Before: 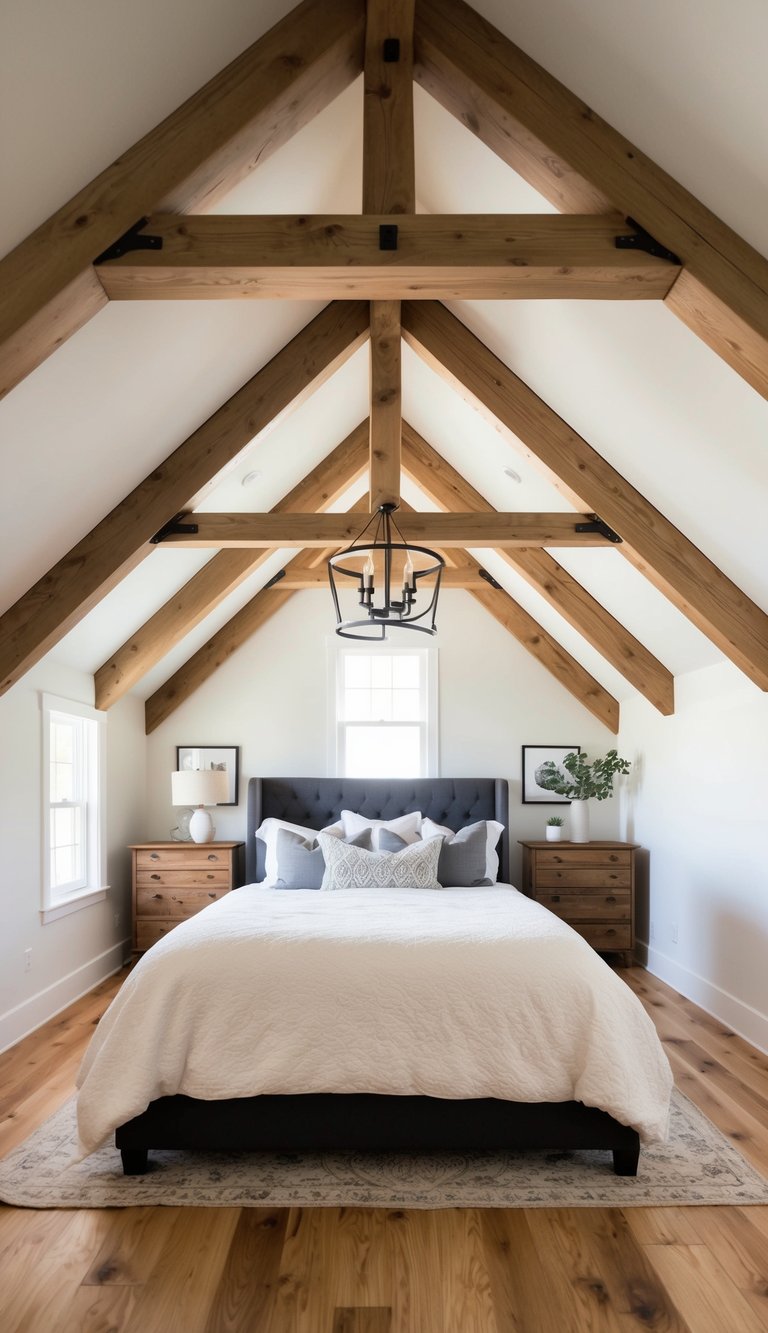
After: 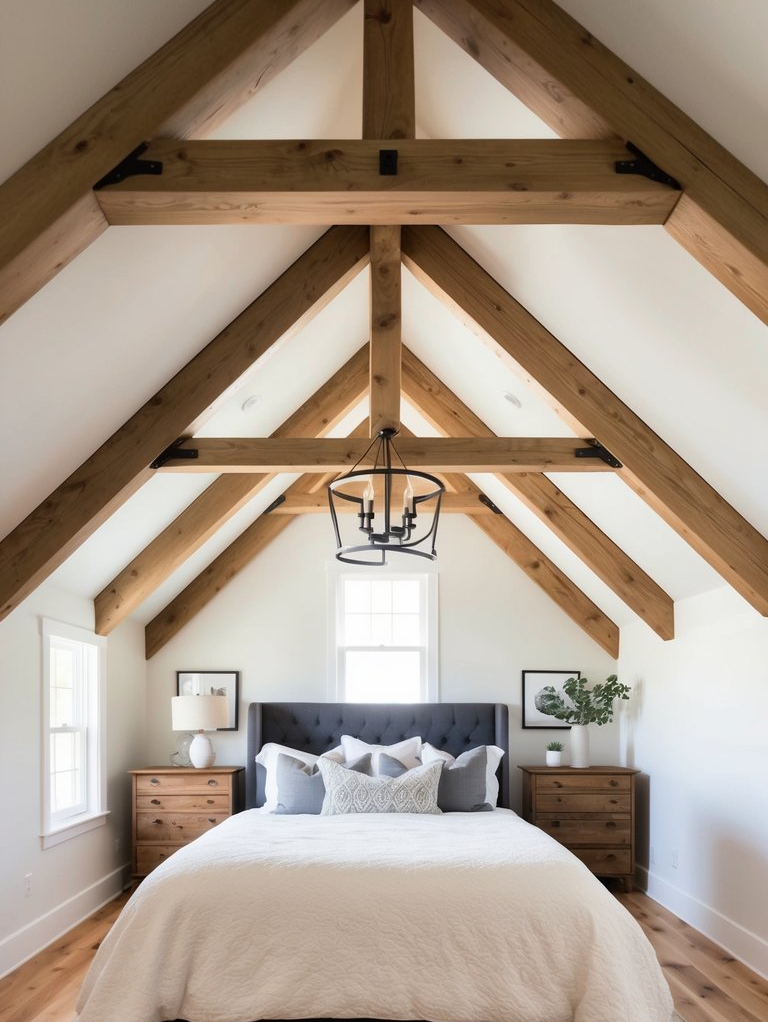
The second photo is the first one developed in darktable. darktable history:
crop: top 5.667%, bottom 17.637%
tone equalizer: on, module defaults
